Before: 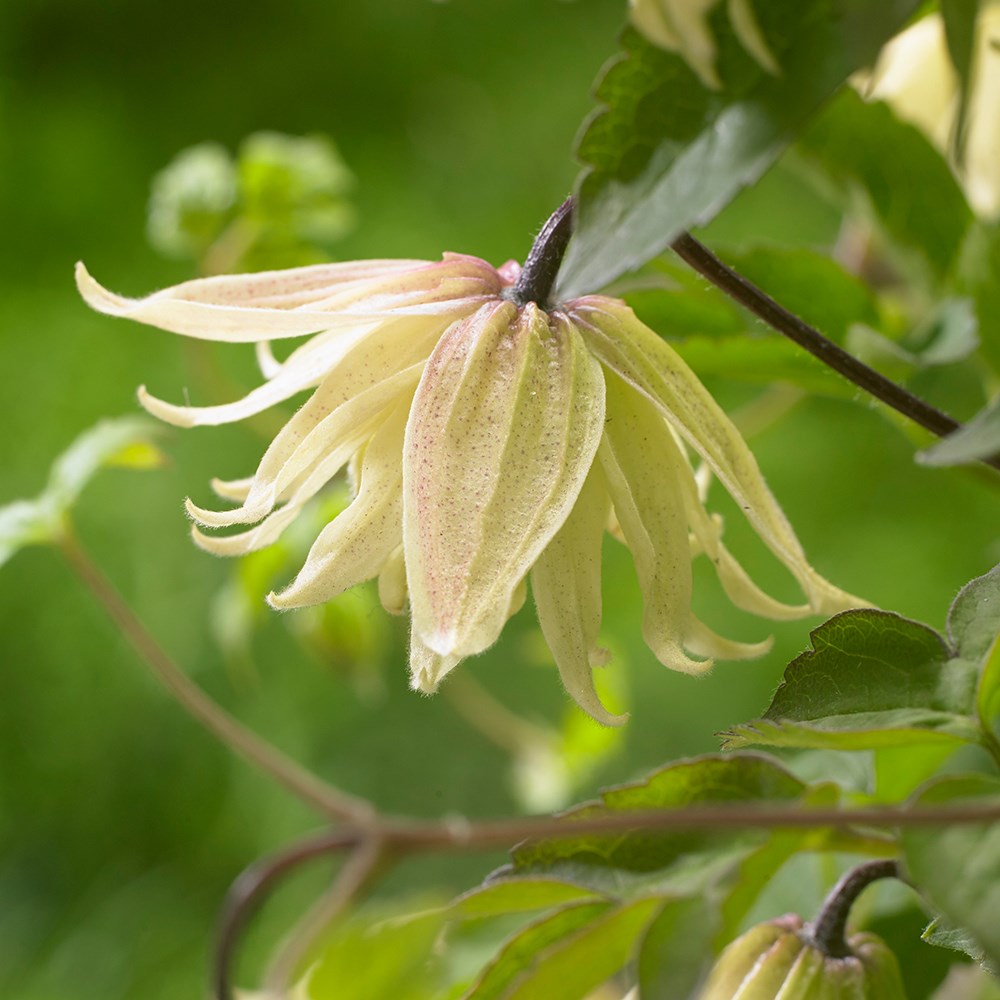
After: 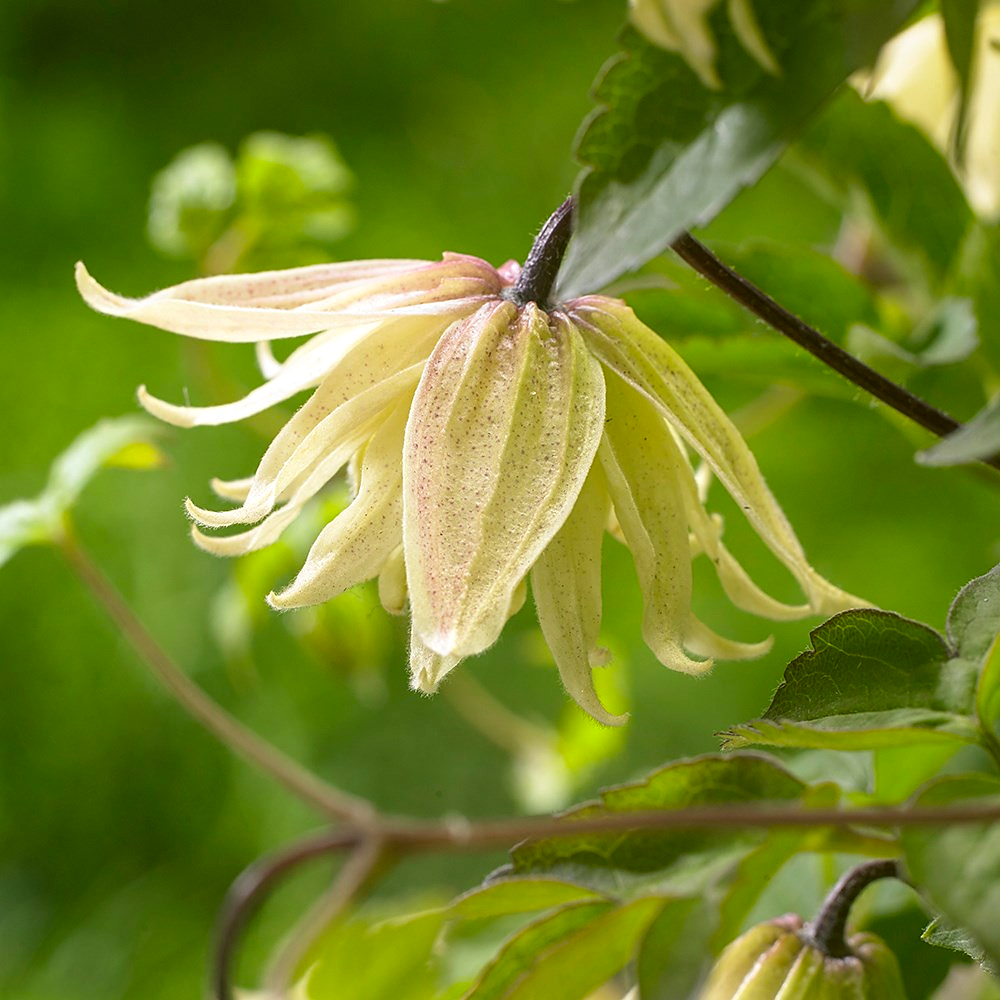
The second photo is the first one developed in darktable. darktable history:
color balance: output saturation 110%
local contrast: on, module defaults
sharpen: radius 0.969, amount 0.604
